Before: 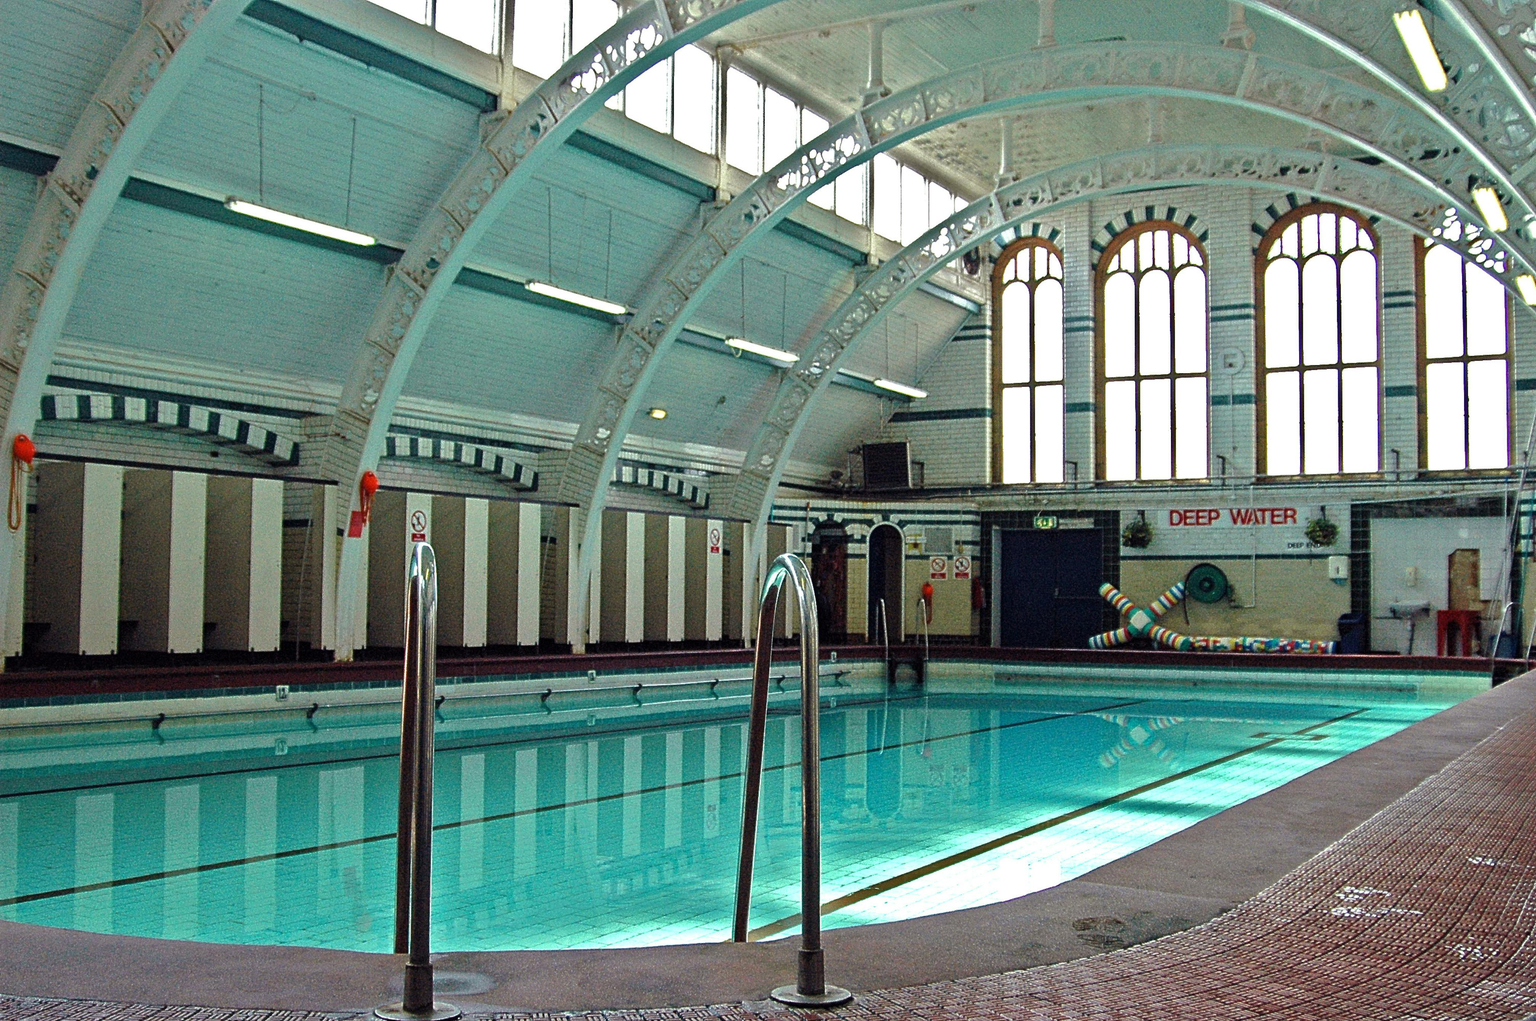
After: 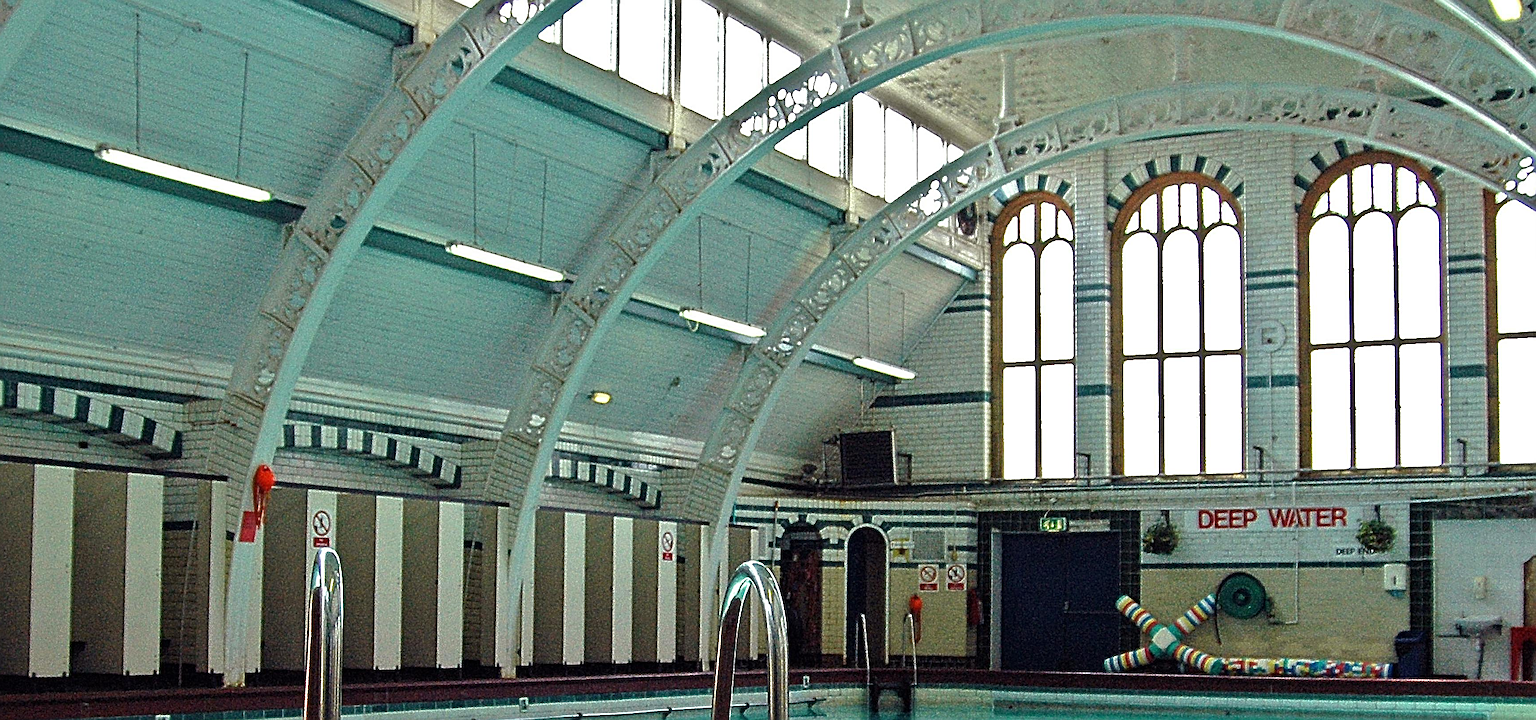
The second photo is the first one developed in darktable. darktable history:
crop and rotate: left 9.345%, top 7.22%, right 4.982%, bottom 32.331%
sharpen: radius 2.817, amount 0.715
